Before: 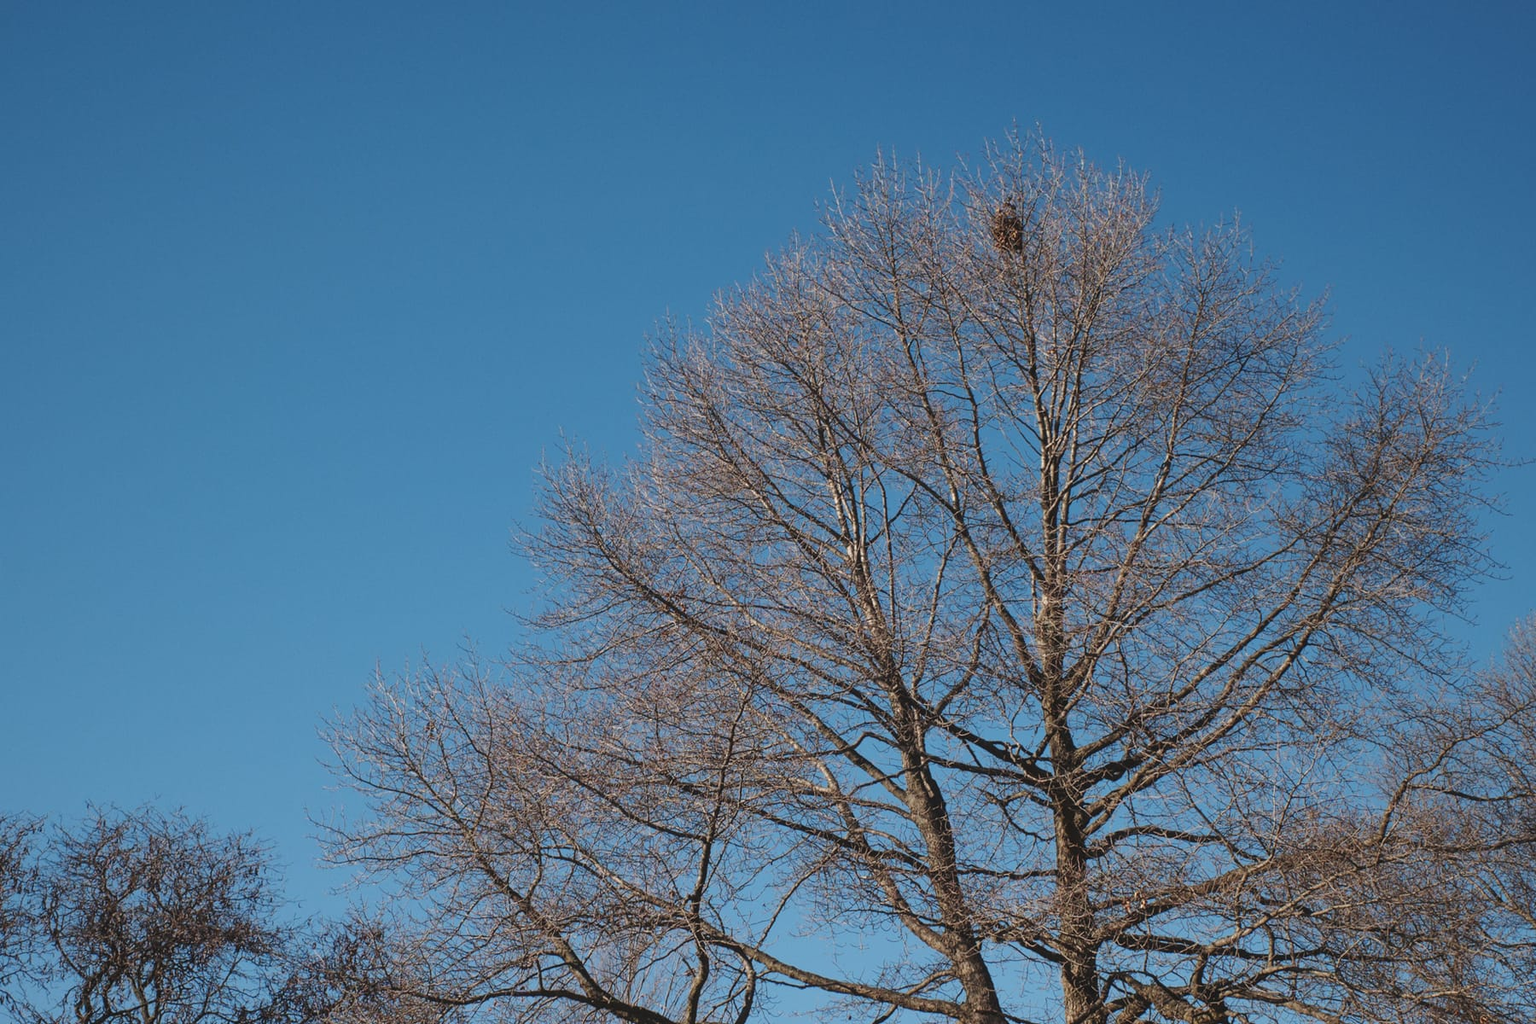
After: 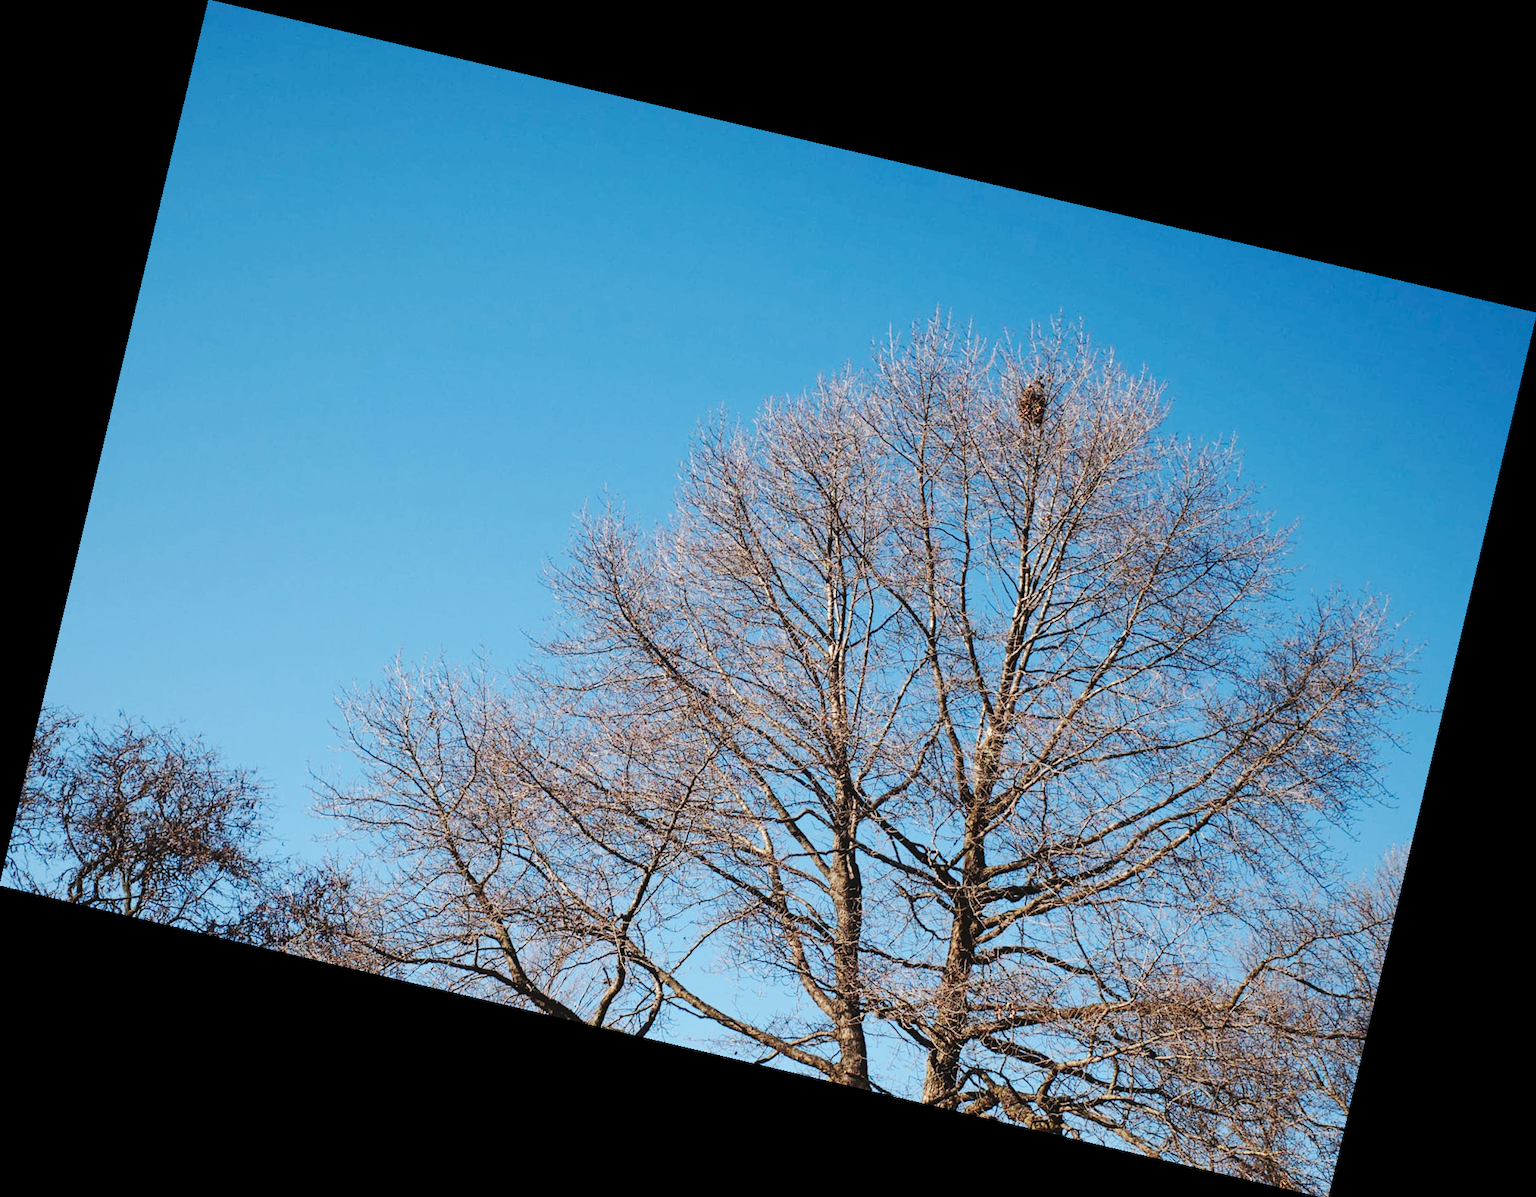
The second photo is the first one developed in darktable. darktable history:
base curve: curves: ch0 [(0, 0) (0.036, 0.025) (0.121, 0.166) (0.206, 0.329) (0.605, 0.79) (1, 1)], preserve colors none
rotate and perspective: rotation 13.27°, automatic cropping off
exposure: black level correction 0.001, exposure 0.3 EV, compensate highlight preservation false
